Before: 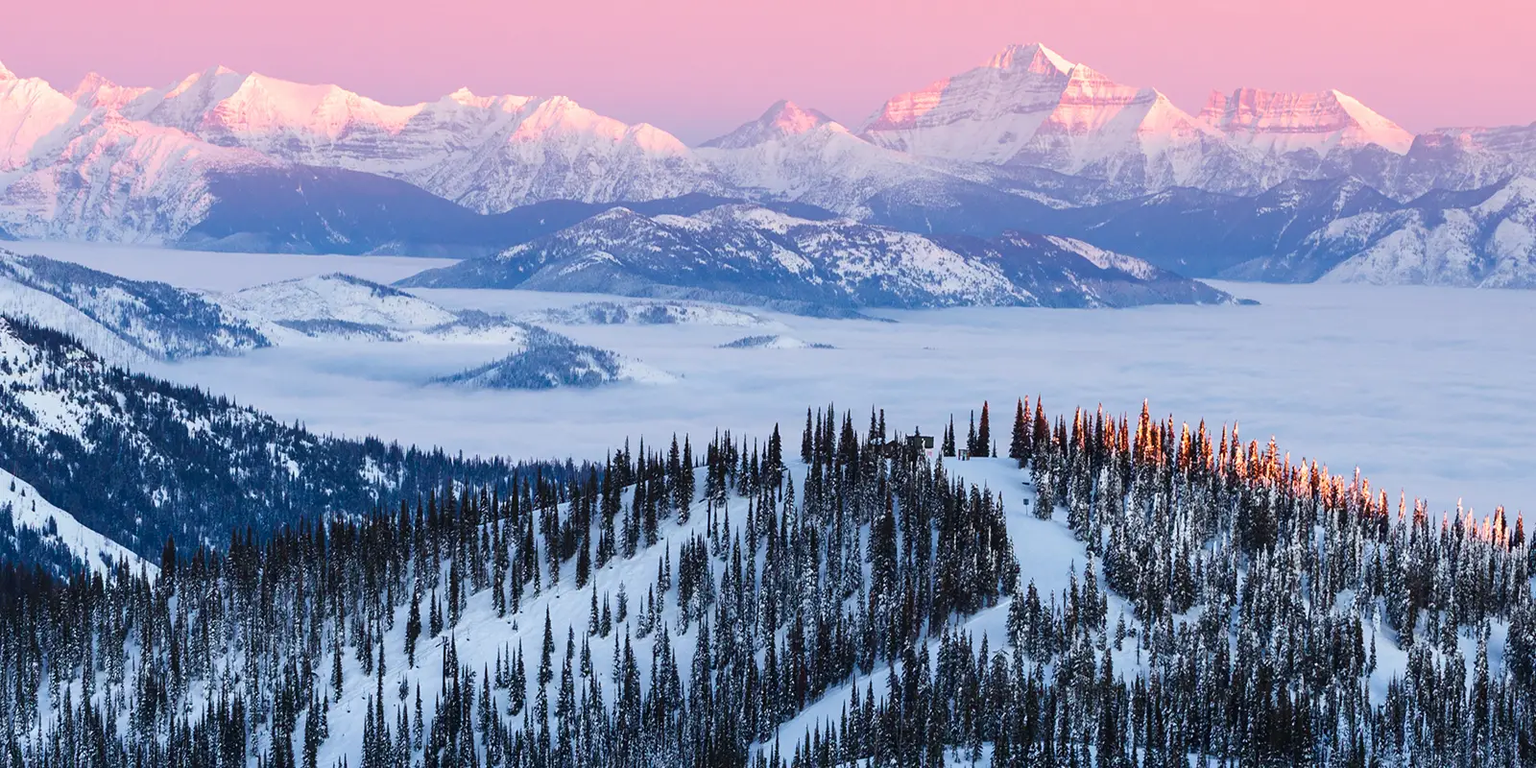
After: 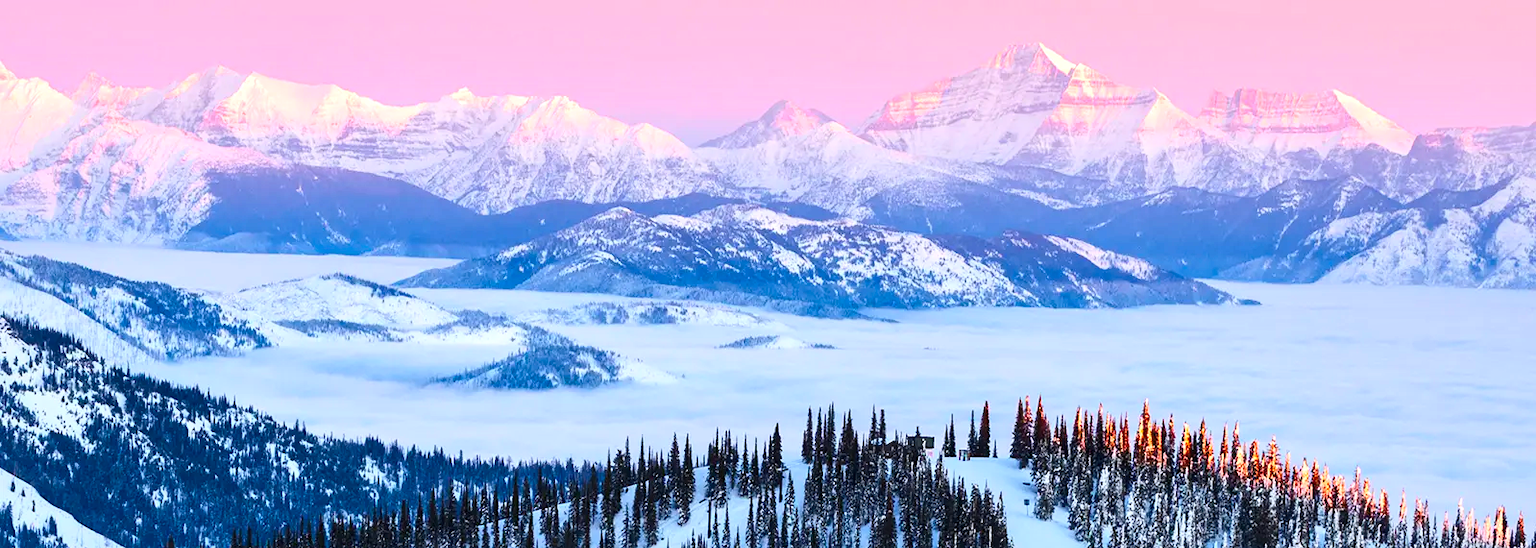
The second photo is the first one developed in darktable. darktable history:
contrast brightness saturation: contrast 0.2, brightness 0.16, saturation 0.22
crop: bottom 28.576%
color balance: output saturation 120%
local contrast: mode bilateral grid, contrast 25, coarseness 60, detail 151%, midtone range 0.2
